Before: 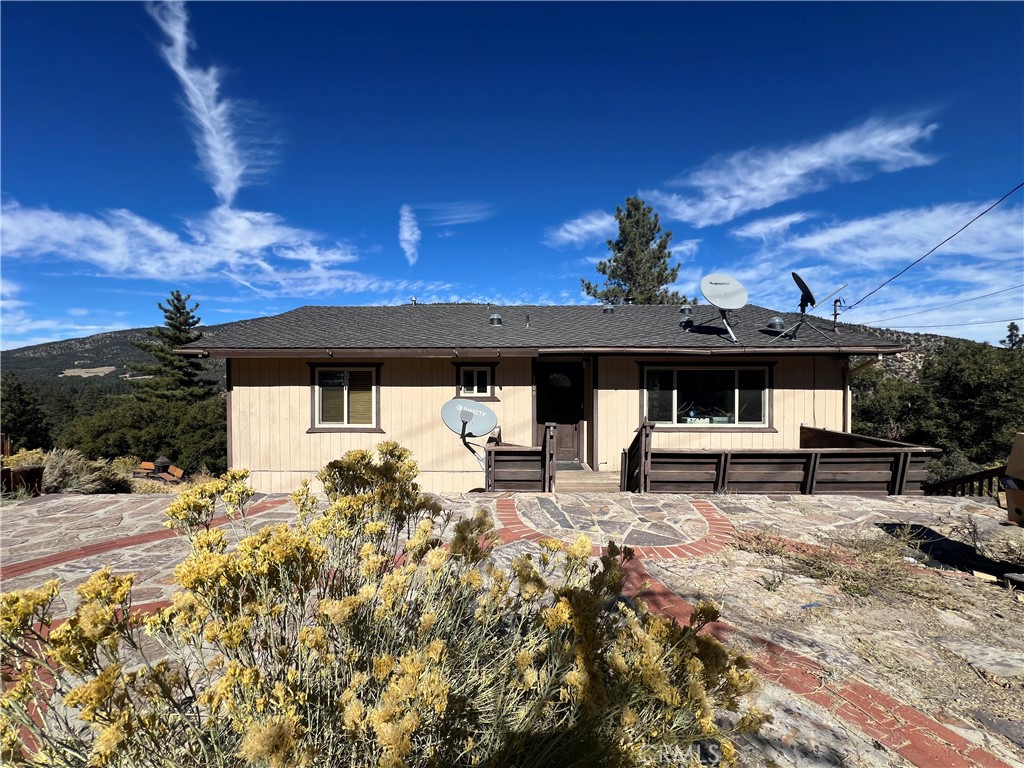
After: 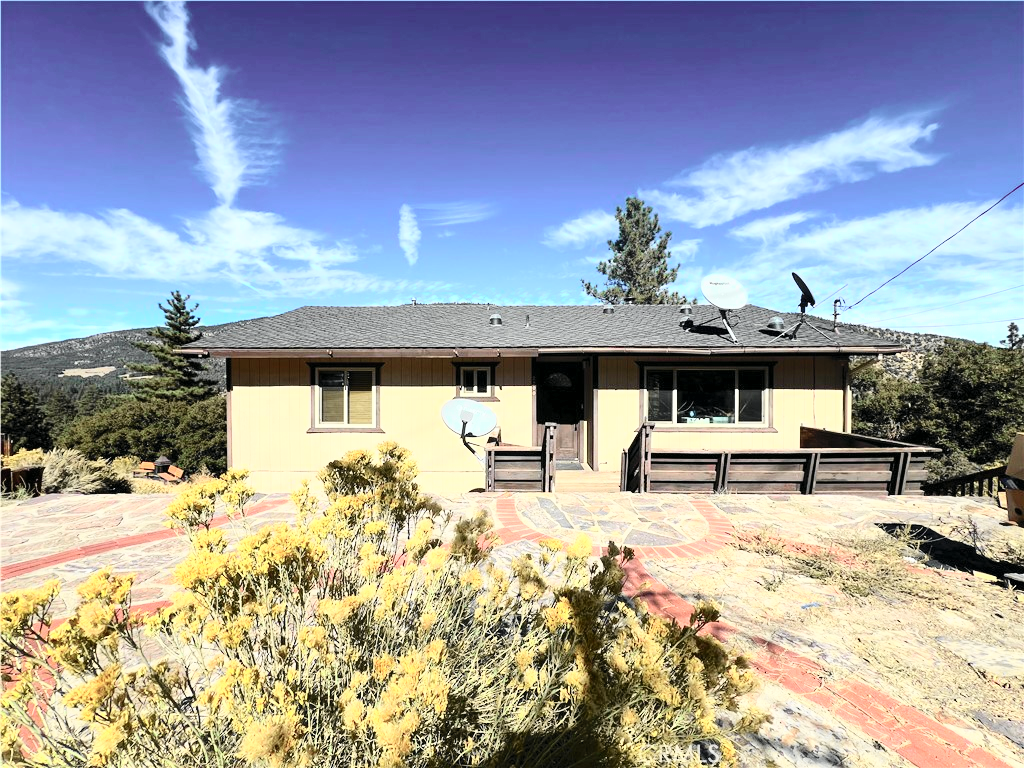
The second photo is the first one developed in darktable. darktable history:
rotate and perspective: automatic cropping off
tone curve: curves: ch0 [(0, 0) (0.131, 0.094) (0.326, 0.386) (0.481, 0.623) (0.593, 0.764) (0.812, 0.933) (1, 0.974)]; ch1 [(0, 0) (0.366, 0.367) (0.475, 0.453) (0.494, 0.493) (0.504, 0.497) (0.553, 0.584) (1, 1)]; ch2 [(0, 0) (0.333, 0.346) (0.375, 0.375) (0.424, 0.43) (0.476, 0.492) (0.502, 0.503) (0.533, 0.556) (0.566, 0.599) (0.614, 0.653) (1, 1)], color space Lab, independent channels, preserve colors none
global tonemap: drago (0.7, 100)
